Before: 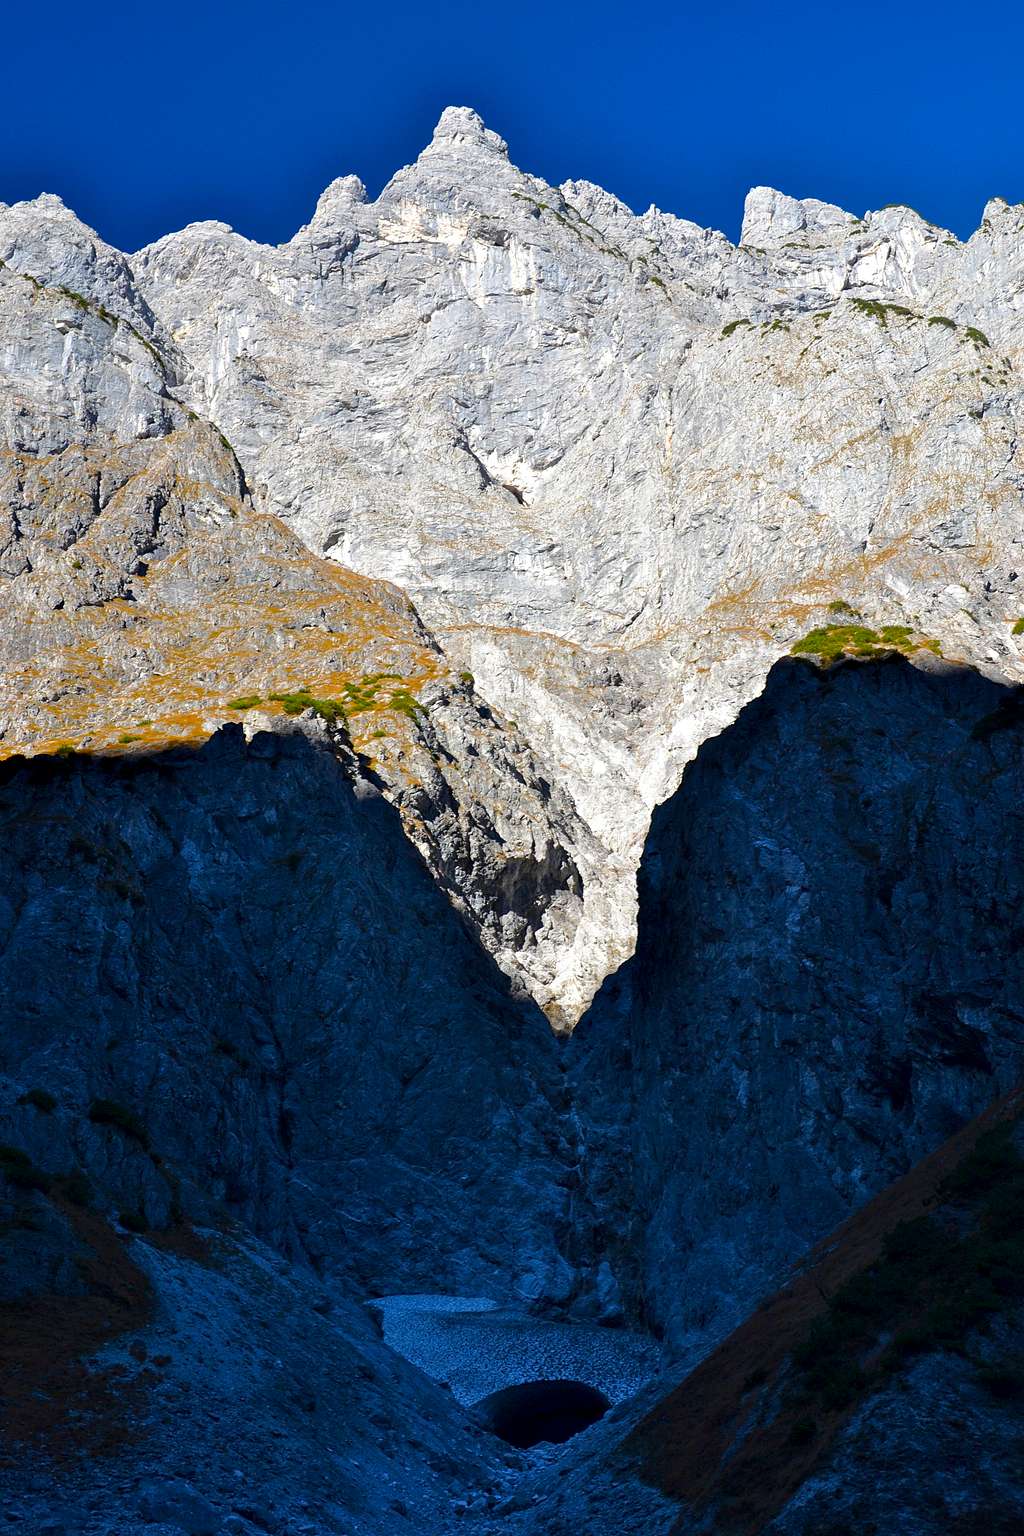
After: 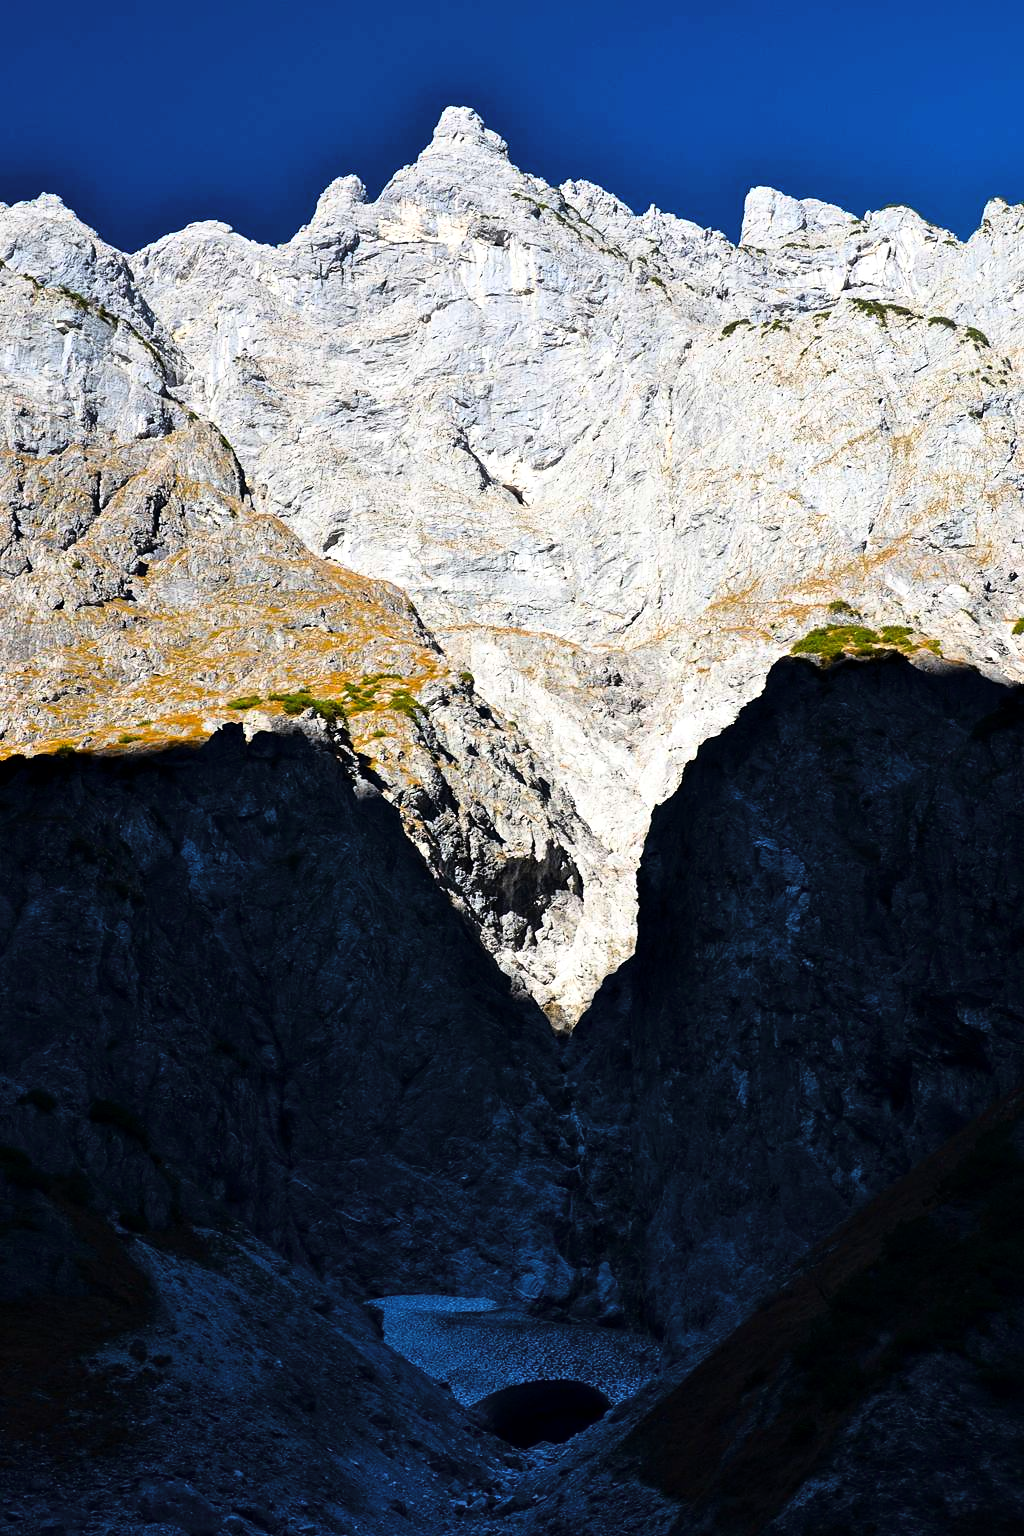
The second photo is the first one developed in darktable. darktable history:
tone curve: curves: ch0 [(0, 0) (0.139, 0.067) (0.319, 0.269) (0.498, 0.505) (0.725, 0.824) (0.864, 0.945) (0.985, 1)]; ch1 [(0, 0) (0.291, 0.197) (0.456, 0.426) (0.495, 0.488) (0.557, 0.578) (0.599, 0.644) (0.702, 0.786) (1, 1)]; ch2 [(0, 0) (0.125, 0.089) (0.353, 0.329) (0.447, 0.43) (0.557, 0.566) (0.63, 0.667) (1, 1)], color space Lab, linked channels, preserve colors none
